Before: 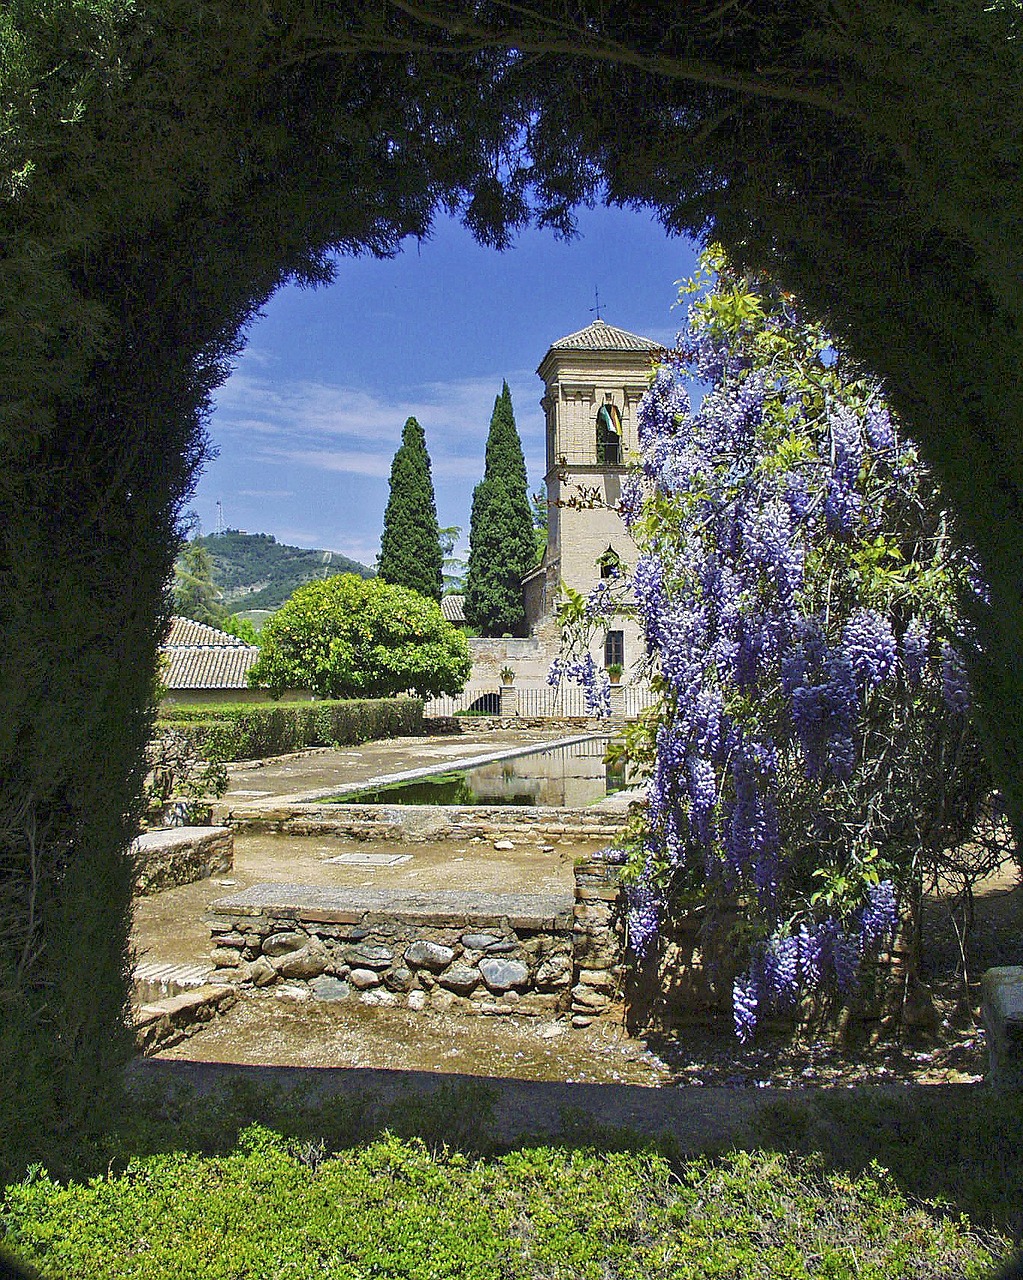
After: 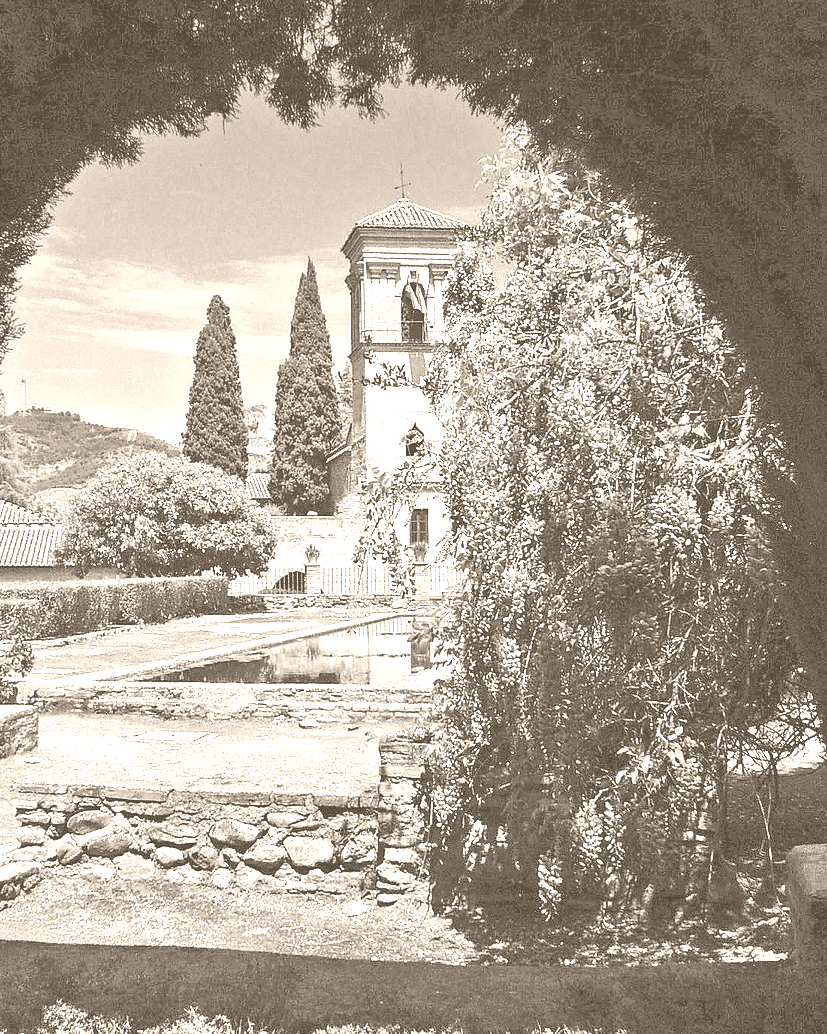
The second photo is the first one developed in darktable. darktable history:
crop: left 19.159%, top 9.58%, bottom 9.58%
contrast brightness saturation: contrast 0.09, saturation 0.28
colorize: hue 34.49°, saturation 35.33%, source mix 100%, version 1
velvia: strength 15%
